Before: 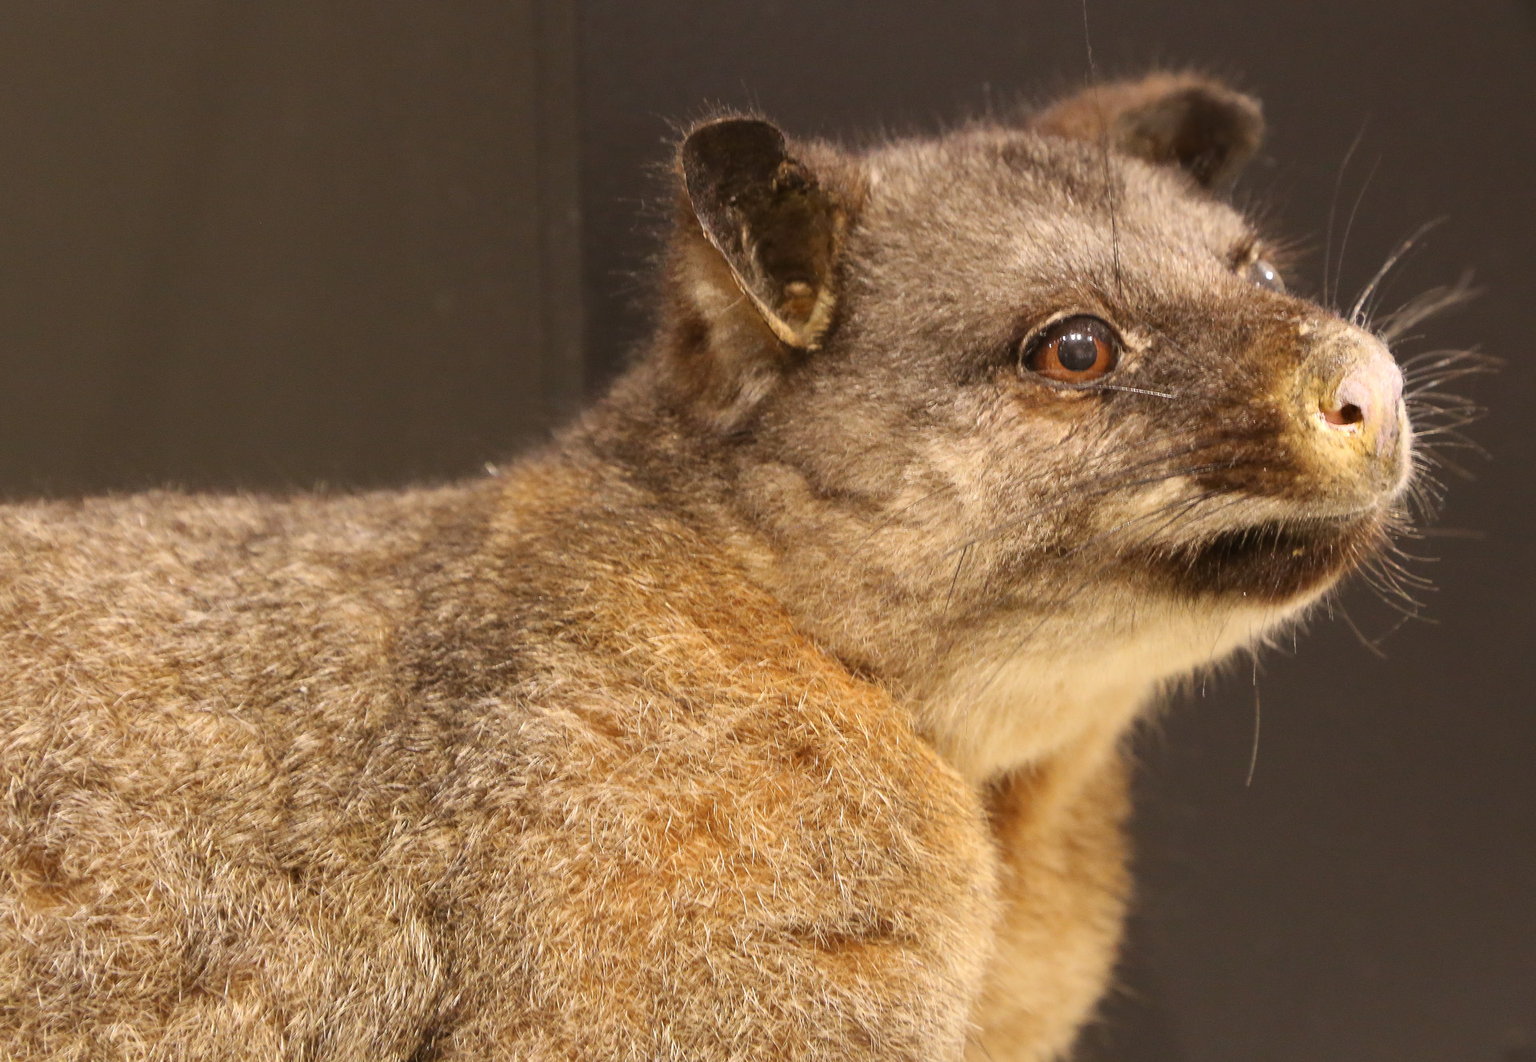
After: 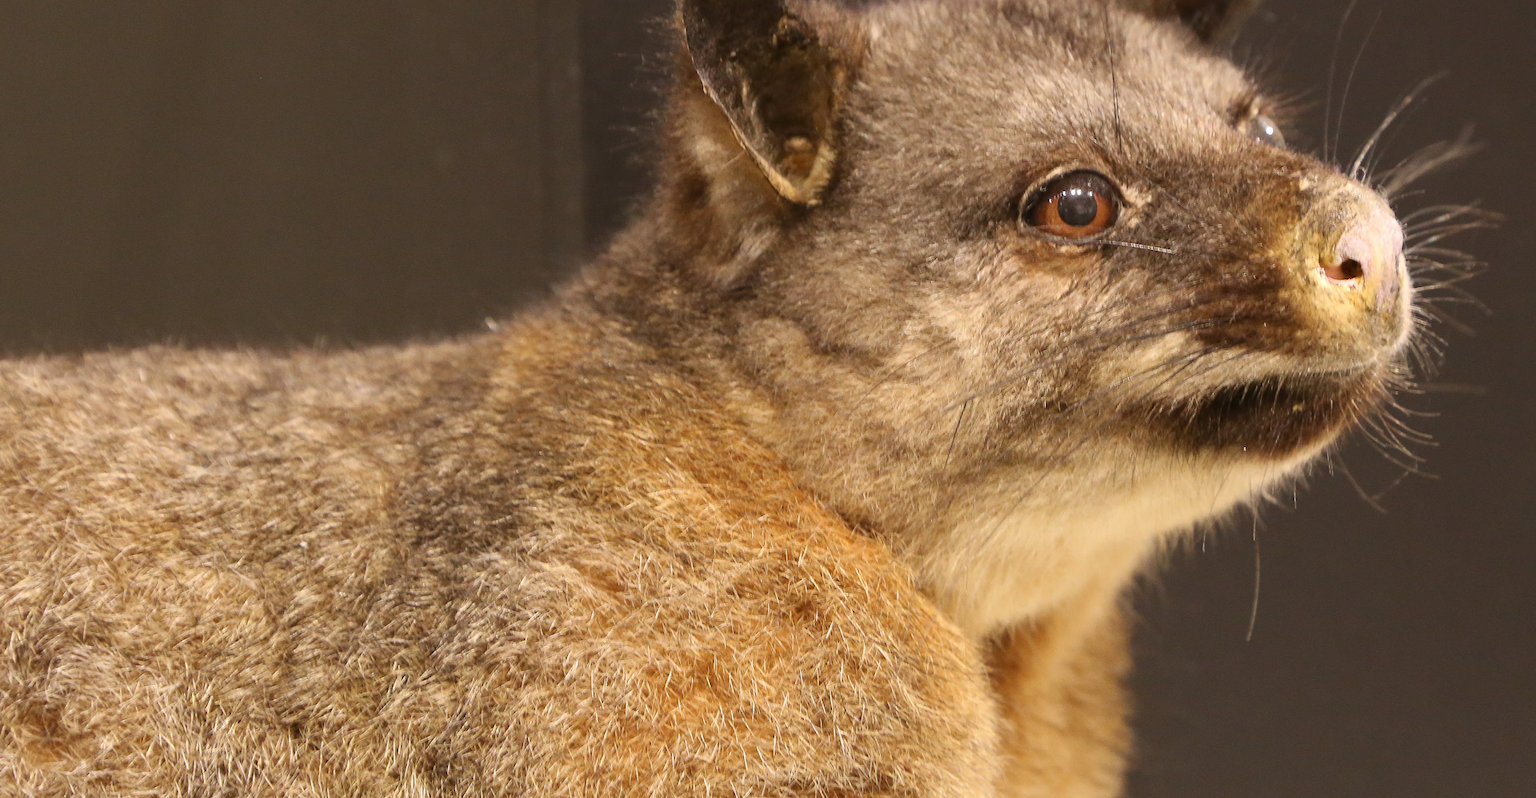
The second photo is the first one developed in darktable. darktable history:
crop: top 13.696%, bottom 11.084%
